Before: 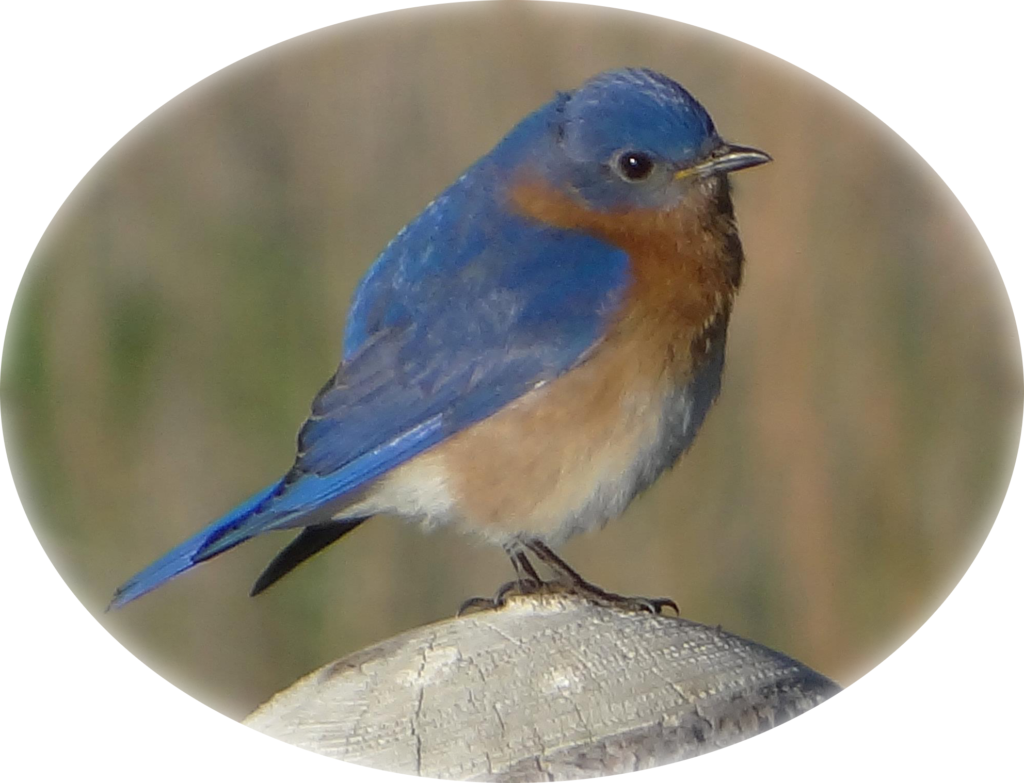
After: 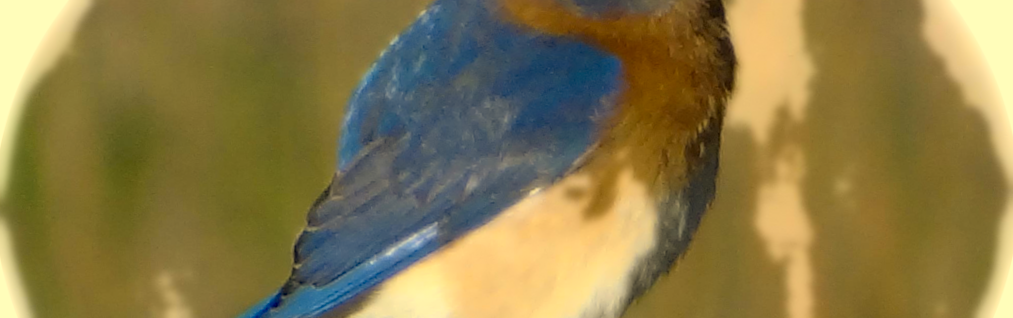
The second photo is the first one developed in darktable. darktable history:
rotate and perspective: rotation -1°, crop left 0.011, crop right 0.989, crop top 0.025, crop bottom 0.975
haze removal: compatibility mode true, adaptive false
color contrast: green-magenta contrast 0.85, blue-yellow contrast 1.25, unbound 0
white balance: red 1.08, blue 0.791
bloom: size 0%, threshold 54.82%, strength 8.31%
crop and rotate: top 23.84%, bottom 34.294%
